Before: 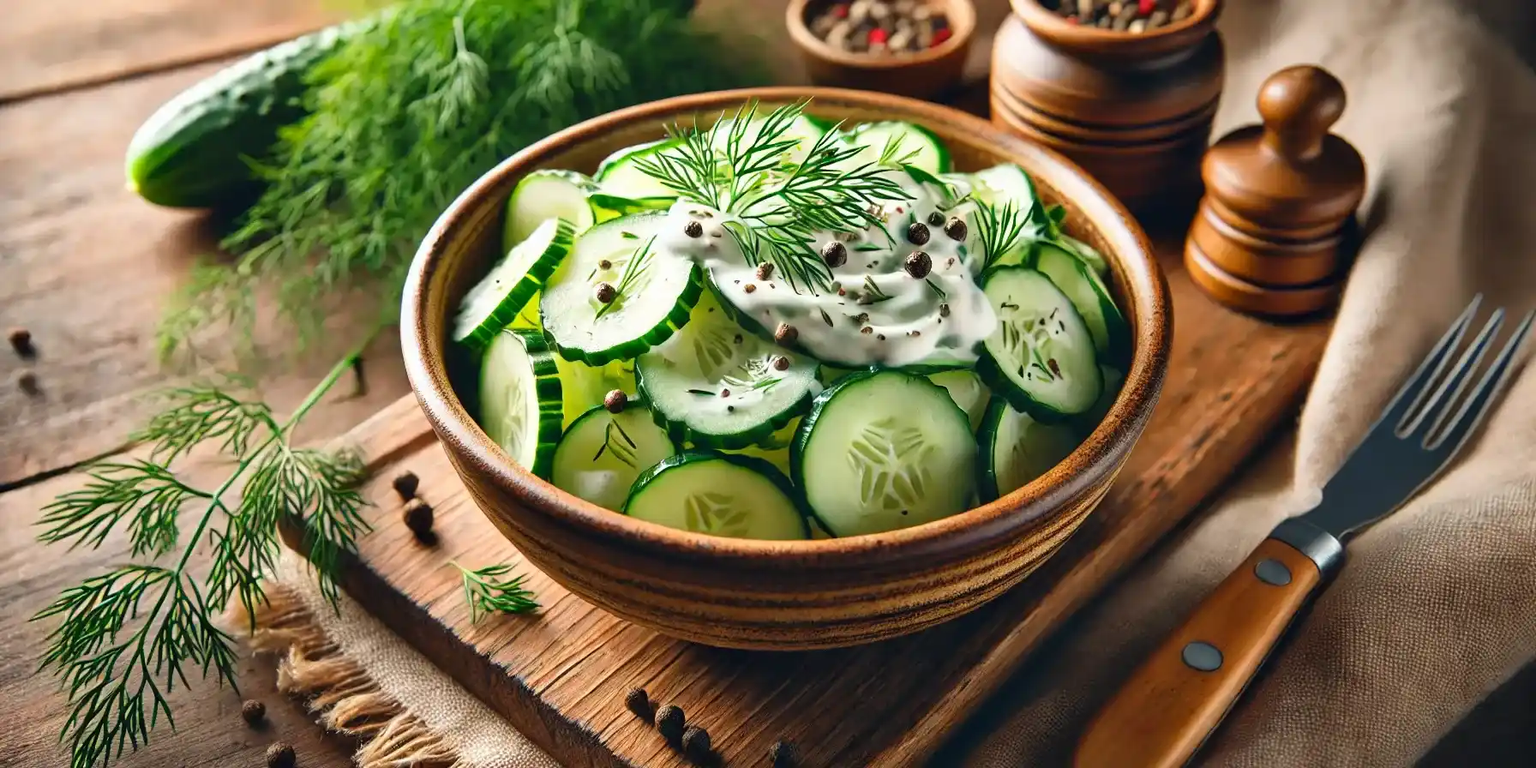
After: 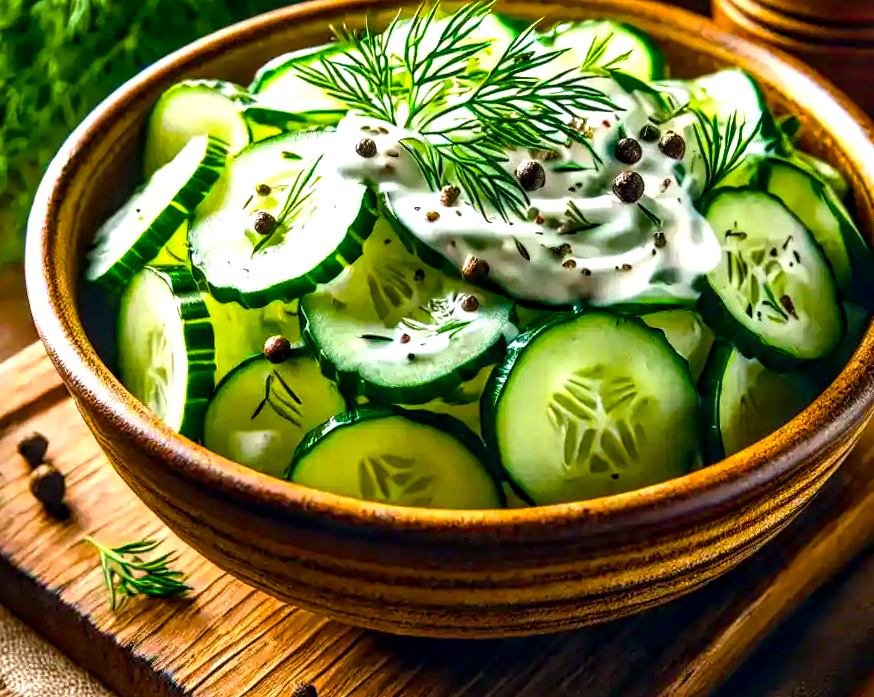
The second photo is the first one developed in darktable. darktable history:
local contrast: highlights 20%, detail 150%
rotate and perspective: rotation -0.45°, automatic cropping original format, crop left 0.008, crop right 0.992, crop top 0.012, crop bottom 0.988
white balance: red 0.983, blue 1.036
crop and rotate: angle 0.02°, left 24.353%, top 13.219%, right 26.156%, bottom 8.224%
haze removal: on, module defaults
color balance rgb: linear chroma grading › global chroma 9%, perceptual saturation grading › global saturation 36%, perceptual saturation grading › shadows 35%, perceptual brilliance grading › global brilliance 15%, perceptual brilliance grading › shadows -35%, global vibrance 15%
